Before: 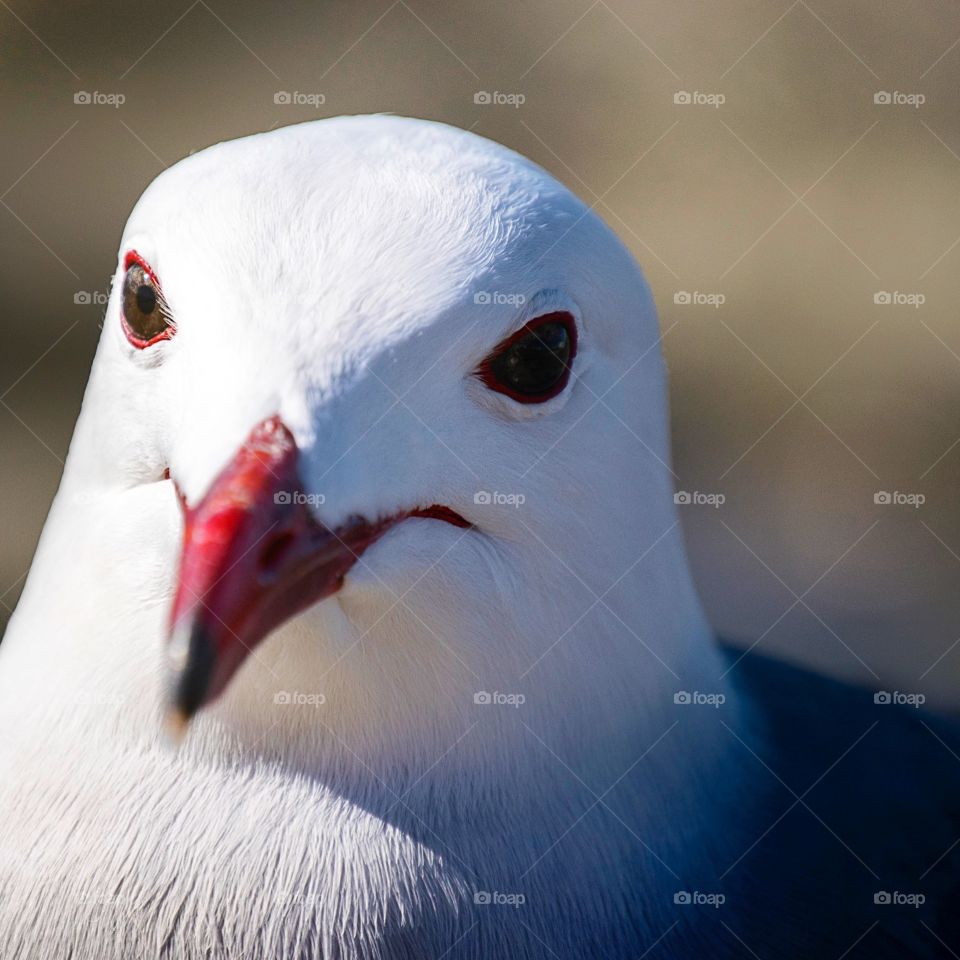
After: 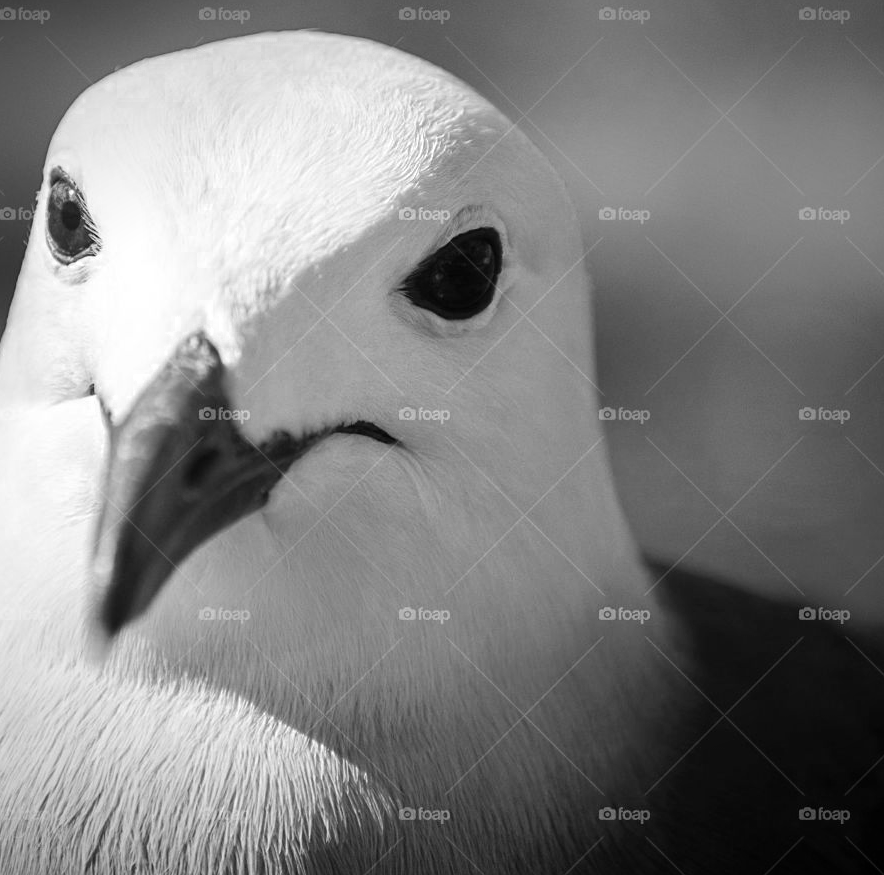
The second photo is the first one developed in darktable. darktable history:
vignetting: fall-off start 97.43%, fall-off radius 101.05%, saturation 0.365, width/height ratio 1.368
color zones: curves: ch0 [(0, 0.613) (0.01, 0.613) (0.245, 0.448) (0.498, 0.529) (0.642, 0.665) (0.879, 0.777) (0.99, 0.613)]; ch1 [(0, 0) (0.143, 0) (0.286, 0) (0.429, 0) (0.571, 0) (0.714, 0) (0.857, 0)]
crop and rotate: left 7.91%, top 8.795%
